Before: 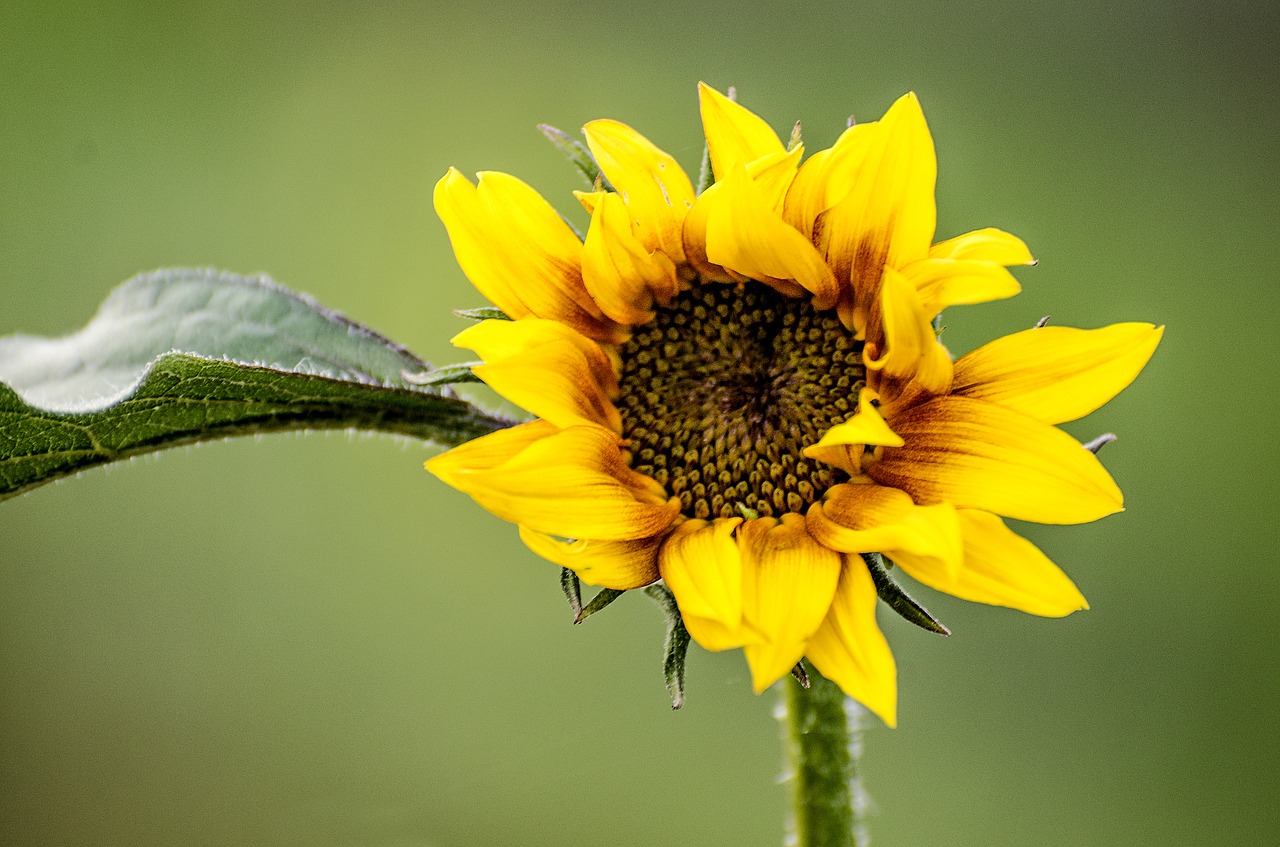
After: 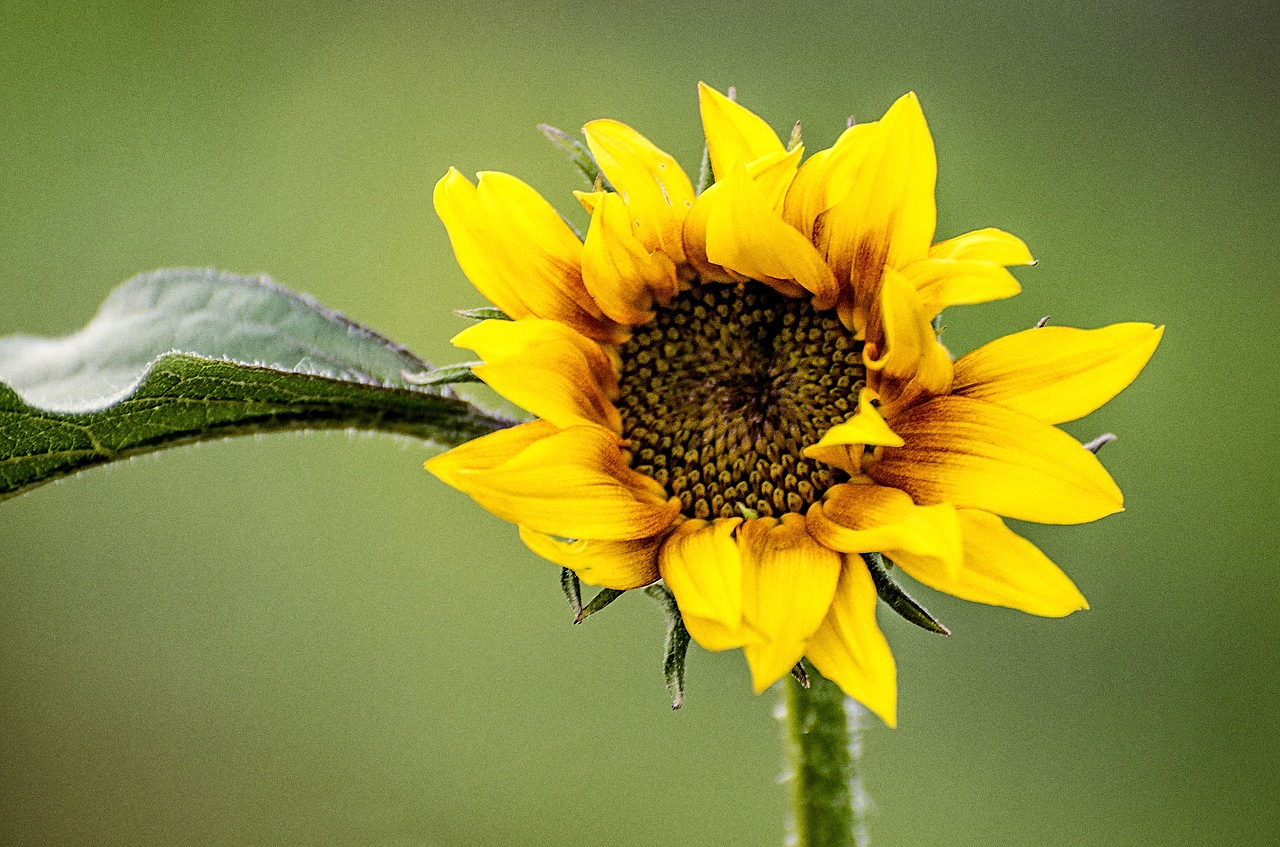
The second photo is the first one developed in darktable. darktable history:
sharpen: amount 0.2
grain: coarseness 0.09 ISO
